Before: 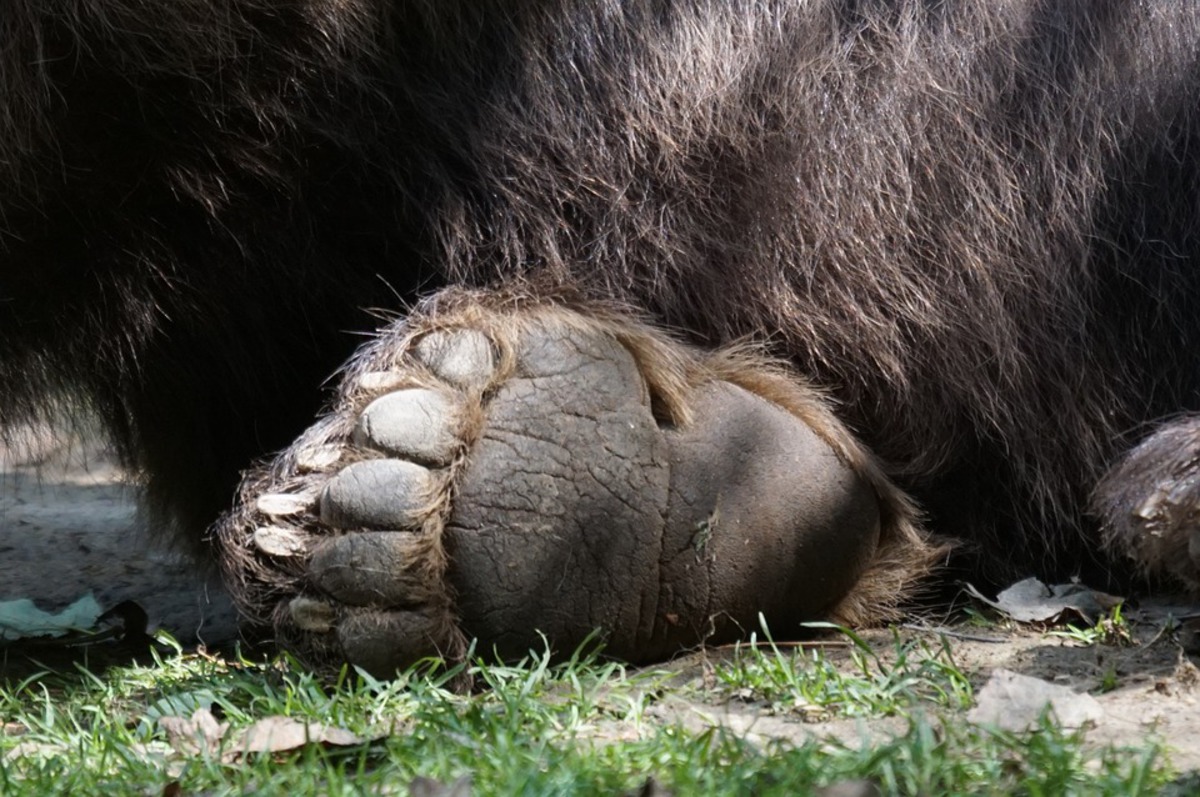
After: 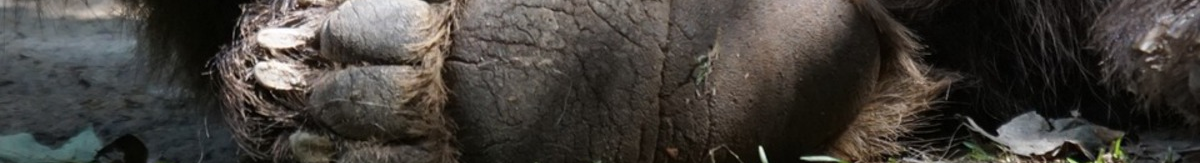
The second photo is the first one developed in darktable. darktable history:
vignetting: fall-off radius 60.79%, unbound false
crop and rotate: top 58.549%, bottom 20.962%
